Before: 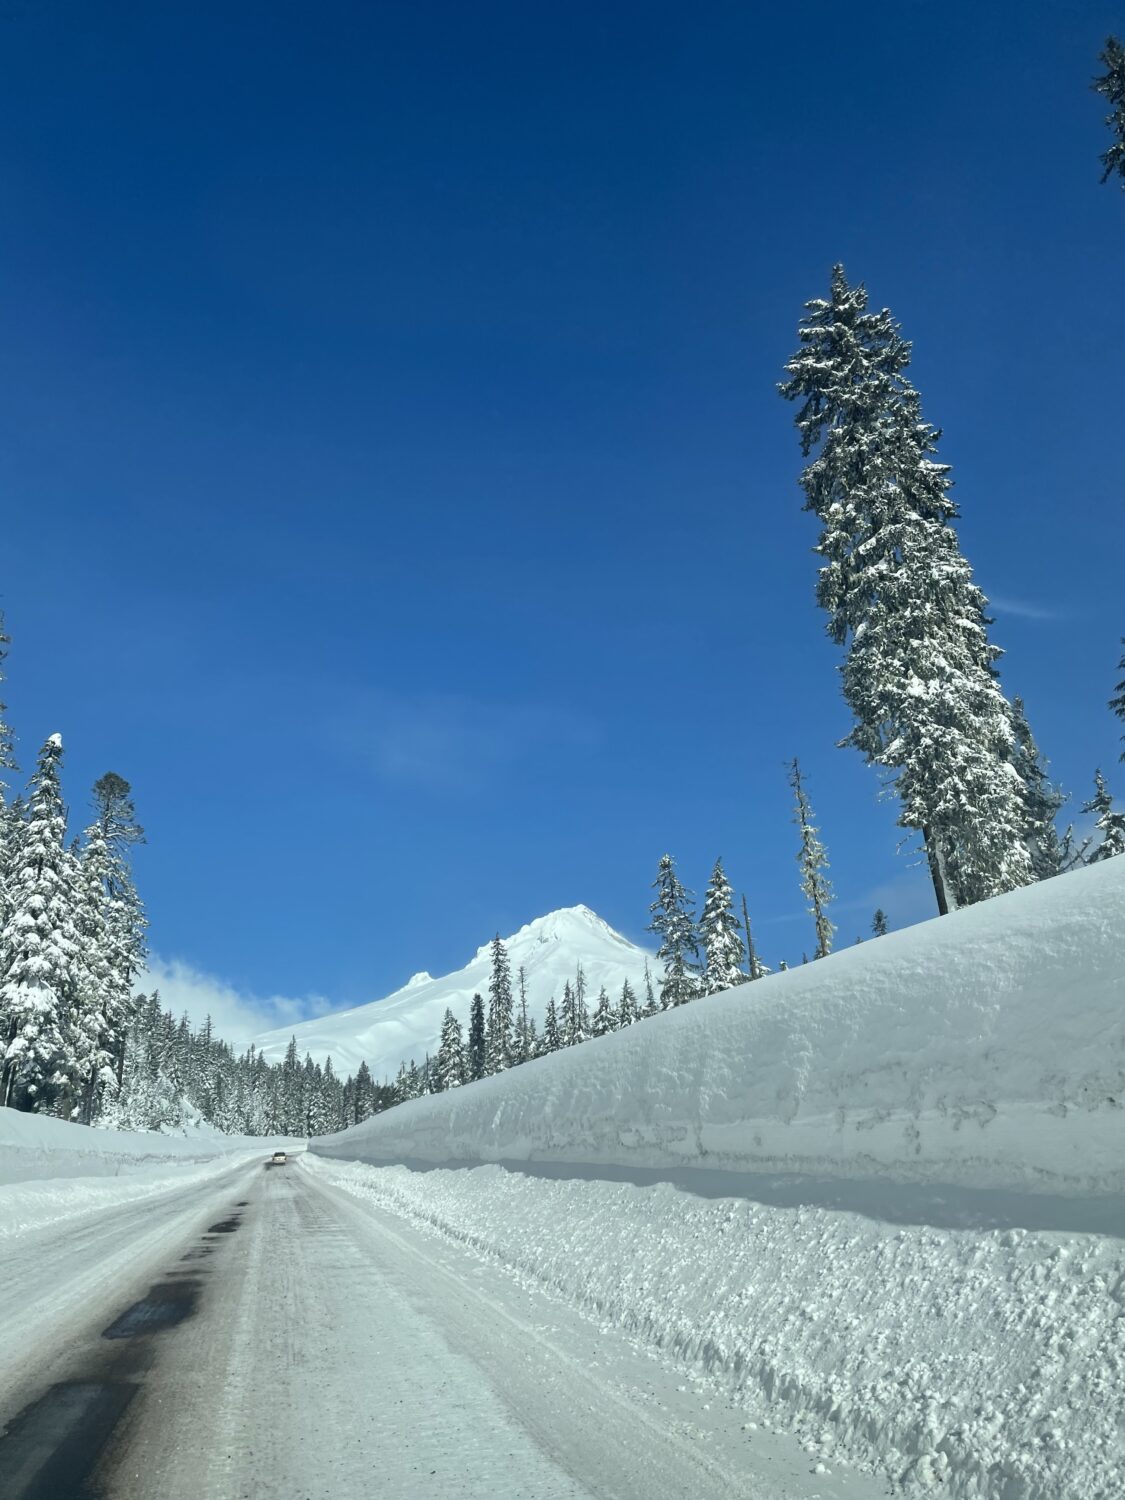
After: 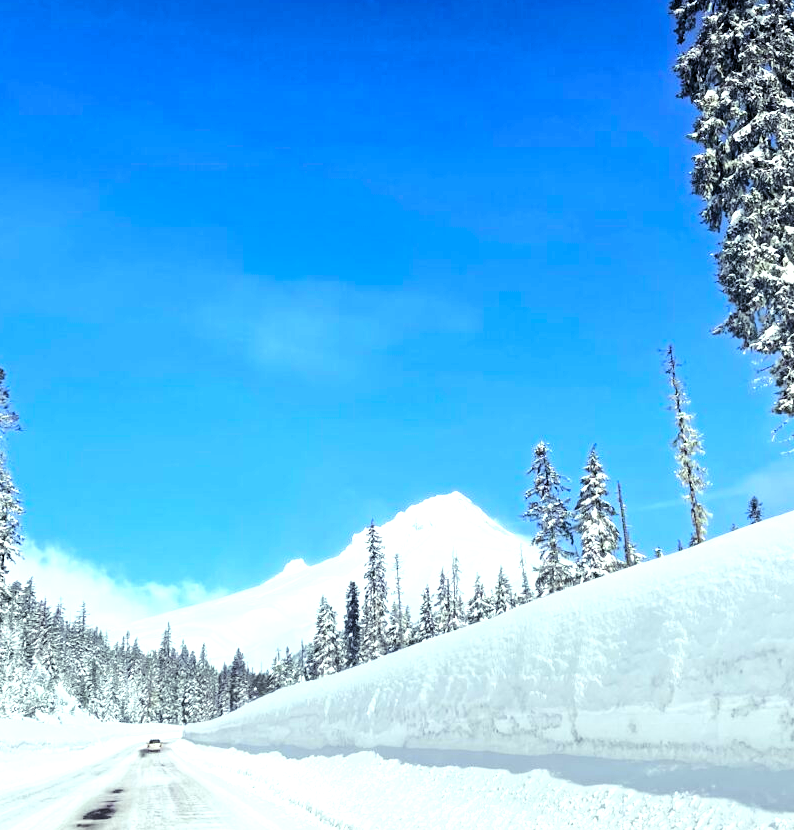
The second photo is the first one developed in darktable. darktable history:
color zones: curves: ch0 [(0.068, 0.464) (0.25, 0.5) (0.48, 0.508) (0.75, 0.536) (0.886, 0.476) (0.967, 0.456)]; ch1 [(0.066, 0.456) (0.25, 0.5) (0.616, 0.508) (0.746, 0.56) (0.934, 0.444)]
color balance rgb: shadows lift › chroma 6.314%, shadows lift › hue 303.68°, global offset › luminance -0.407%, linear chroma grading › global chroma 0.254%, perceptual saturation grading › global saturation 0.424%, perceptual saturation grading › highlights -8.814%, perceptual saturation grading › mid-tones 18.875%, perceptual saturation grading › shadows 29.02%, global vibrance 2.204%
base curve: curves: ch0 [(0, 0) (0.028, 0.03) (0.121, 0.232) (0.46, 0.748) (0.859, 0.968) (1, 1)]
levels: white 99.93%, levels [0.055, 0.477, 0.9]
crop: left 11.159%, top 27.545%, right 18.249%, bottom 17.079%
